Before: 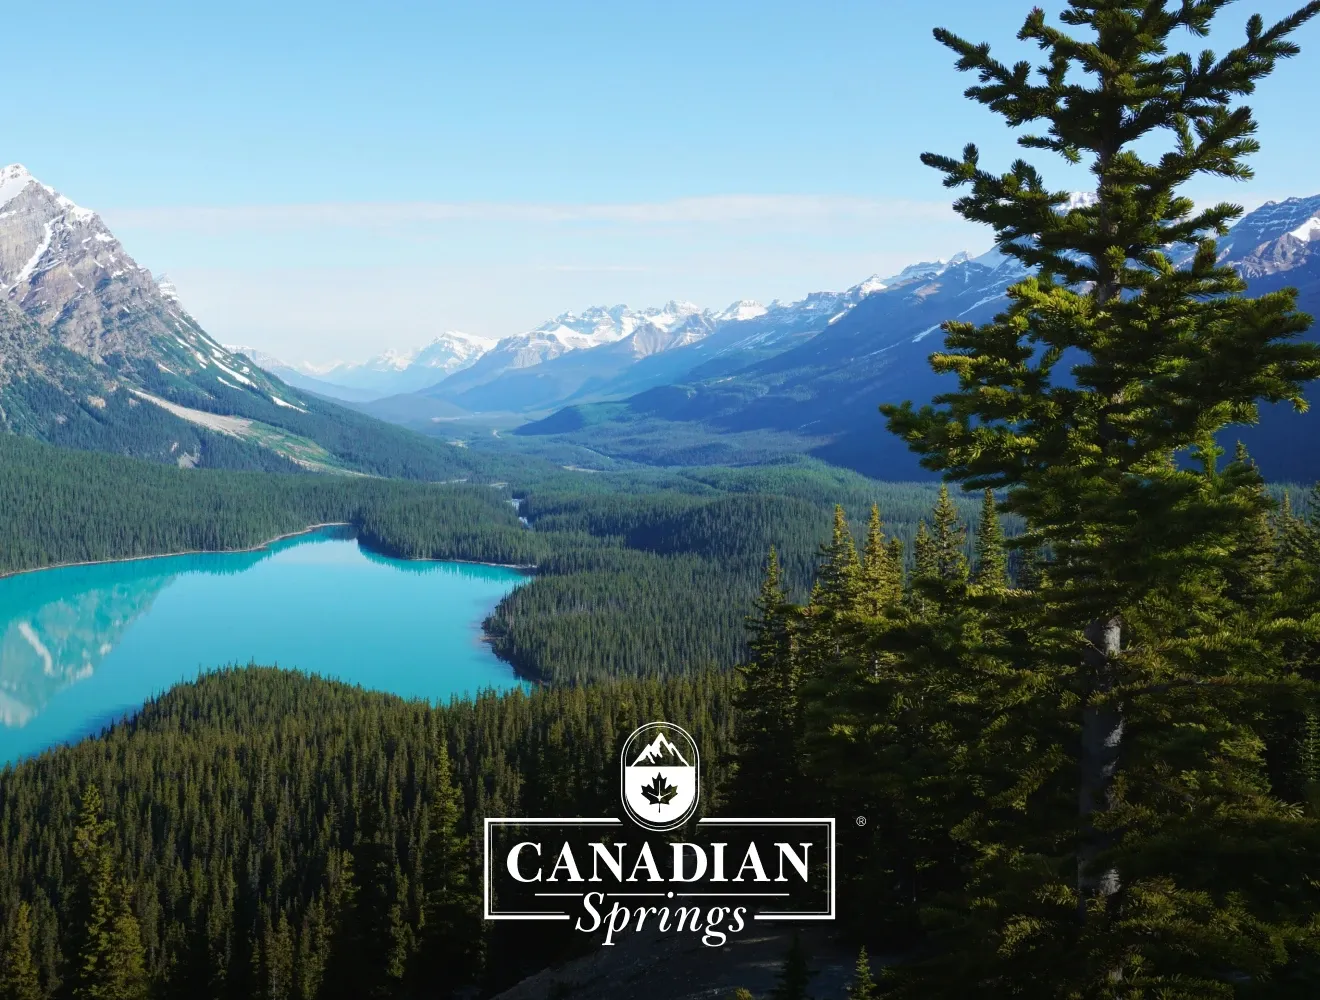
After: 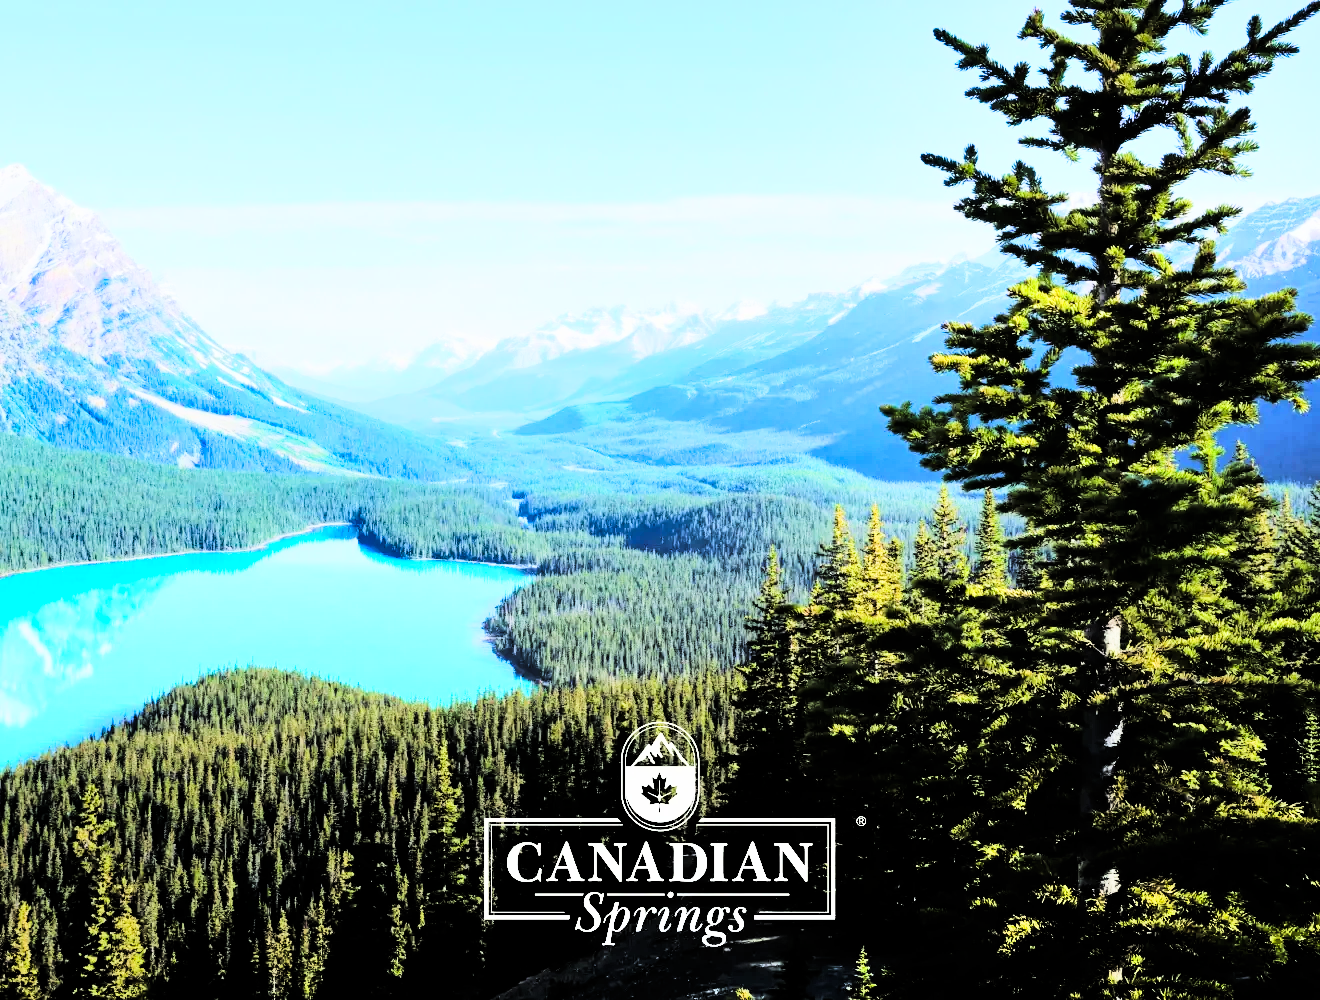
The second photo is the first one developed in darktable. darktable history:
shadows and highlights: low approximation 0.01, soften with gaussian
exposure: black level correction 0, exposure 1.379 EV, compensate exposure bias true, compensate highlight preservation false
filmic rgb: black relative exposure -7.65 EV, white relative exposure 4.56 EV, hardness 3.61, contrast 1.25
tone curve: curves: ch0 [(0, 0) (0.004, 0) (0.133, 0.071) (0.325, 0.456) (0.832, 0.957) (1, 1)], color space Lab, linked channels, preserve colors none
